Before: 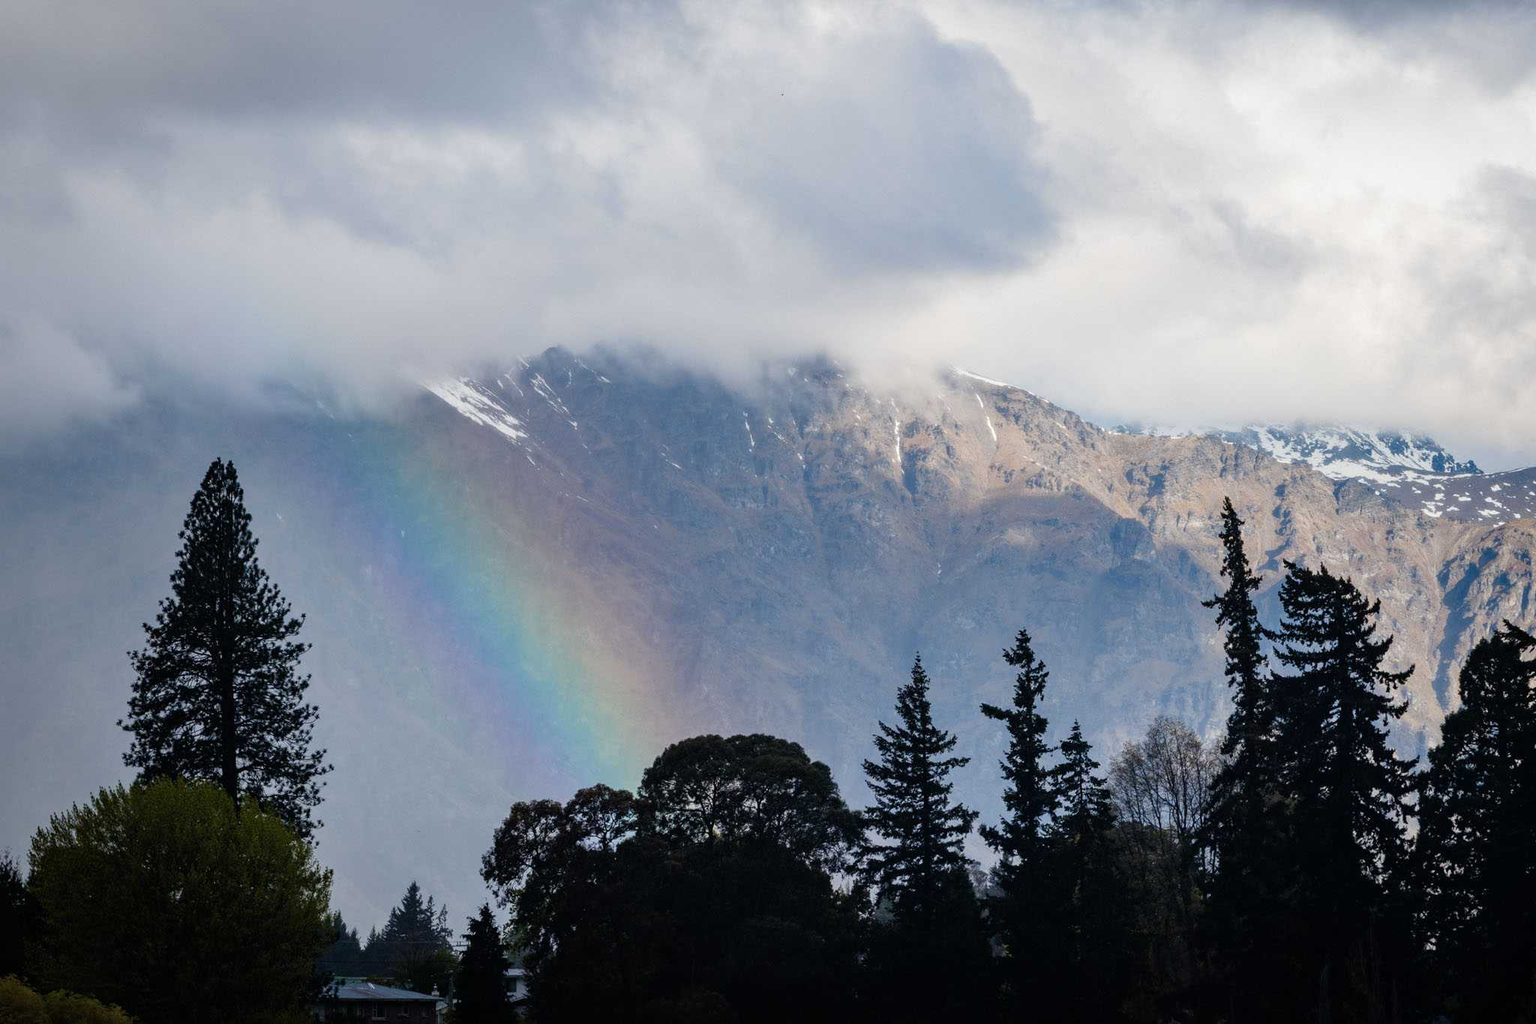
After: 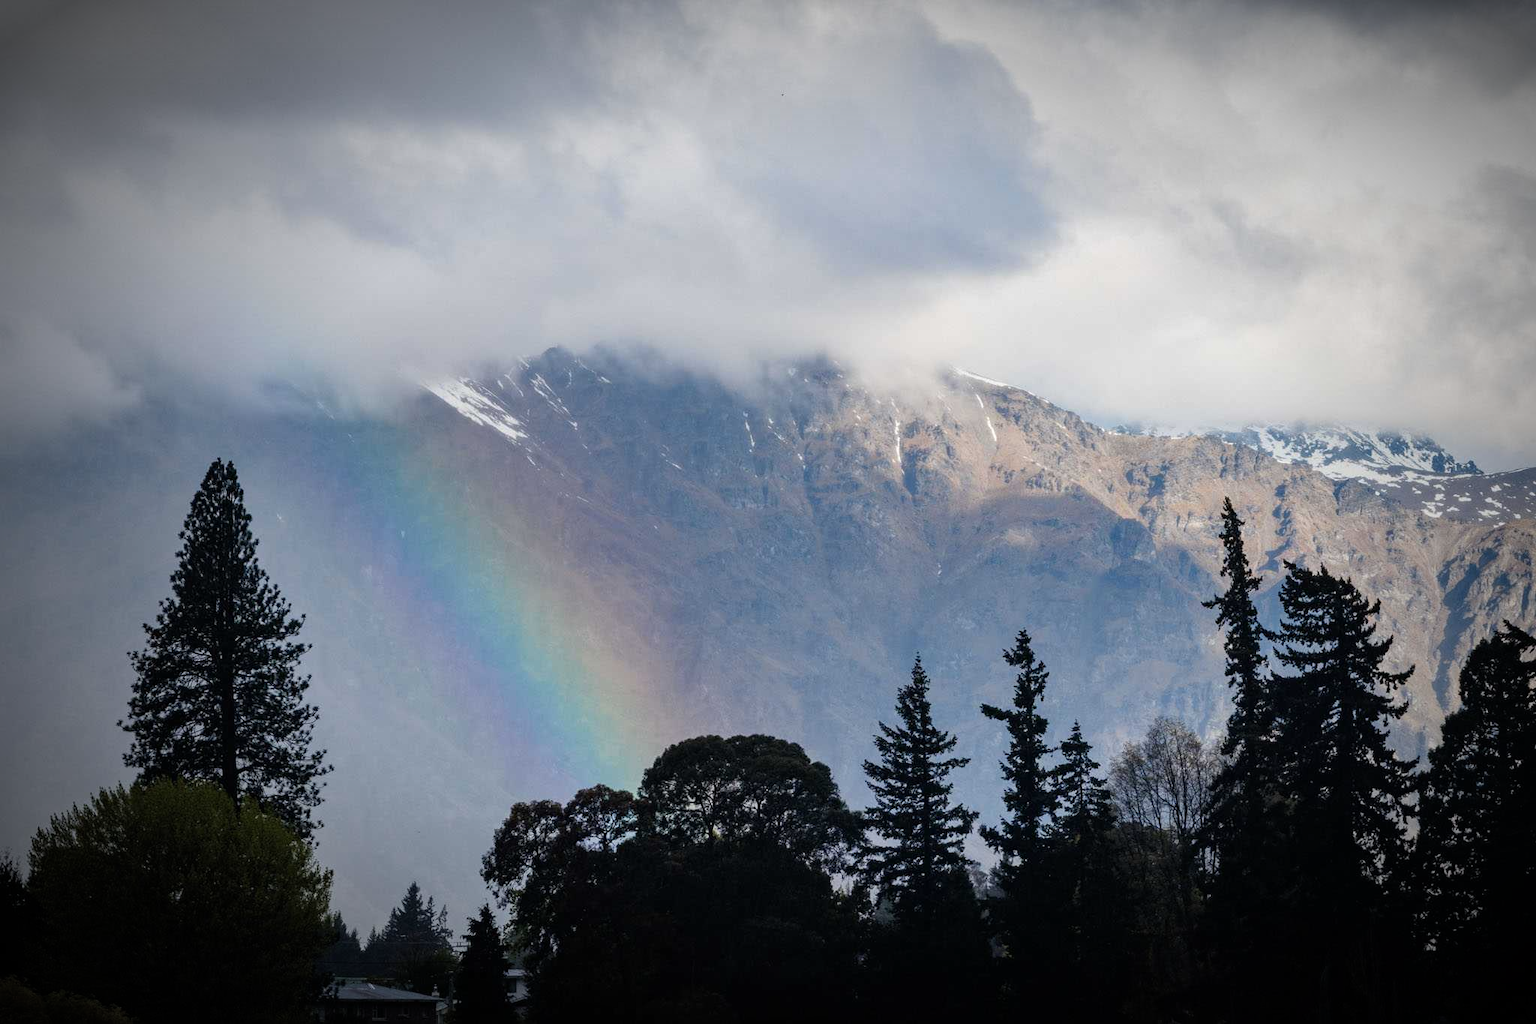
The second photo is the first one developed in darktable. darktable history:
vignetting: fall-off start 67.5%, fall-off radius 67.23%, brightness -0.813, automatic ratio true
color balance rgb: on, module defaults
